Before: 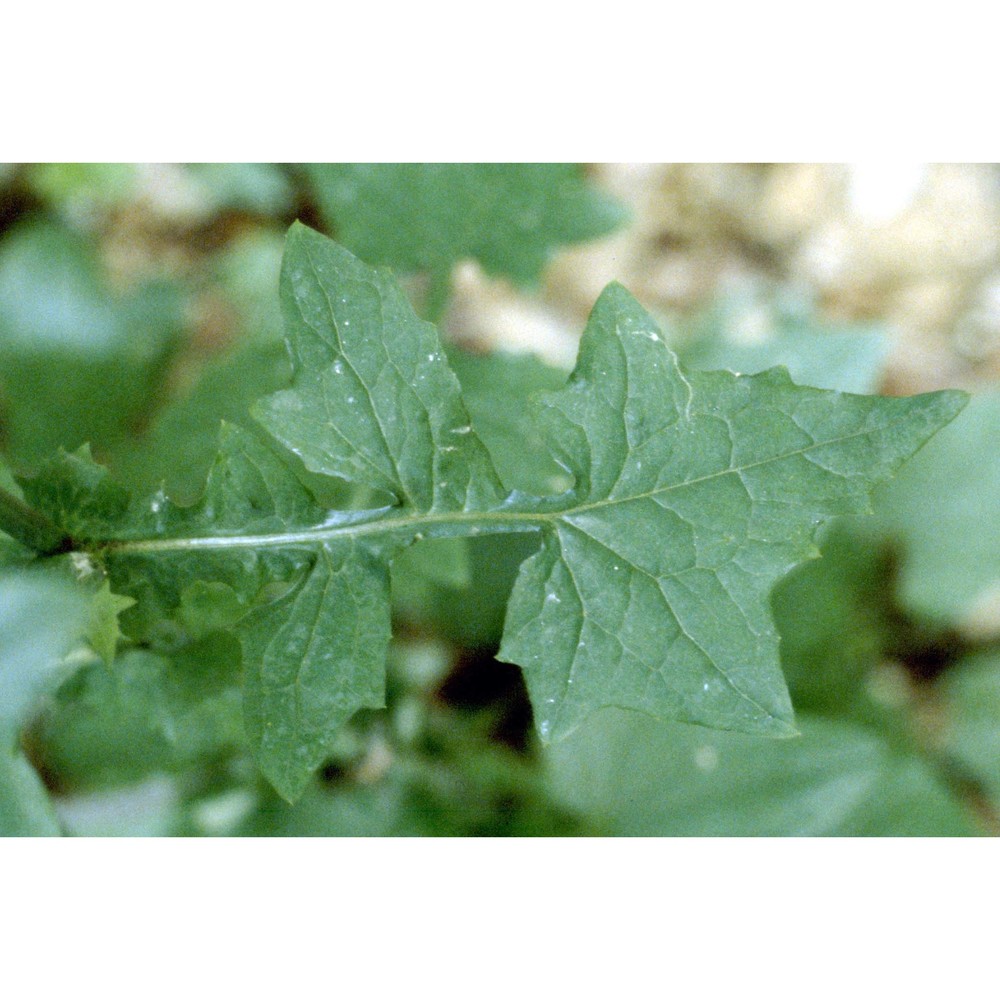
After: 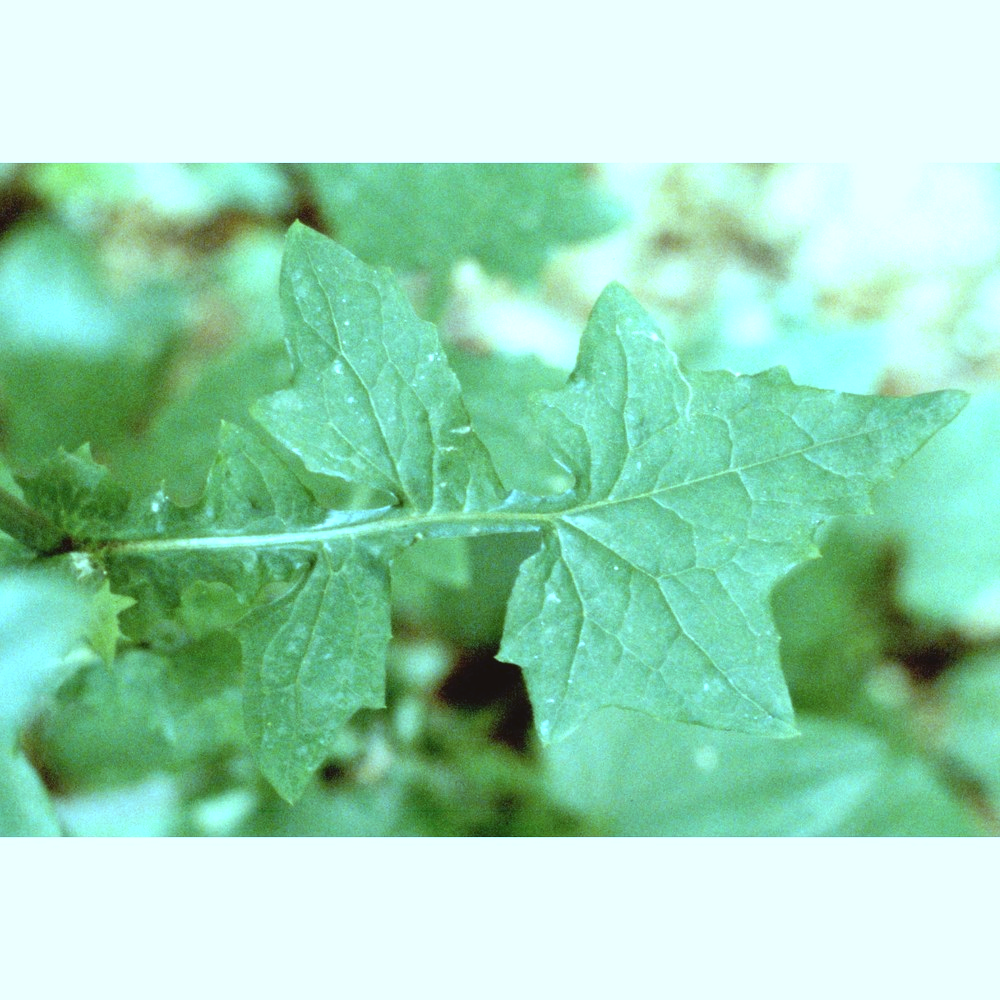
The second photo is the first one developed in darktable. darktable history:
color balance: mode lift, gamma, gain (sRGB), lift [0.997, 0.979, 1.021, 1.011], gamma [1, 1.084, 0.916, 0.998], gain [1, 0.87, 1.13, 1.101], contrast 4.55%, contrast fulcrum 38.24%, output saturation 104.09%
color correction: highlights a* -3.28, highlights b* -6.24, shadows a* 3.1, shadows b* 5.19
contrast brightness saturation: contrast -0.1, saturation -0.1
exposure: black level correction 0, exposure 0.7 EV, compensate exposure bias true, compensate highlight preservation false
